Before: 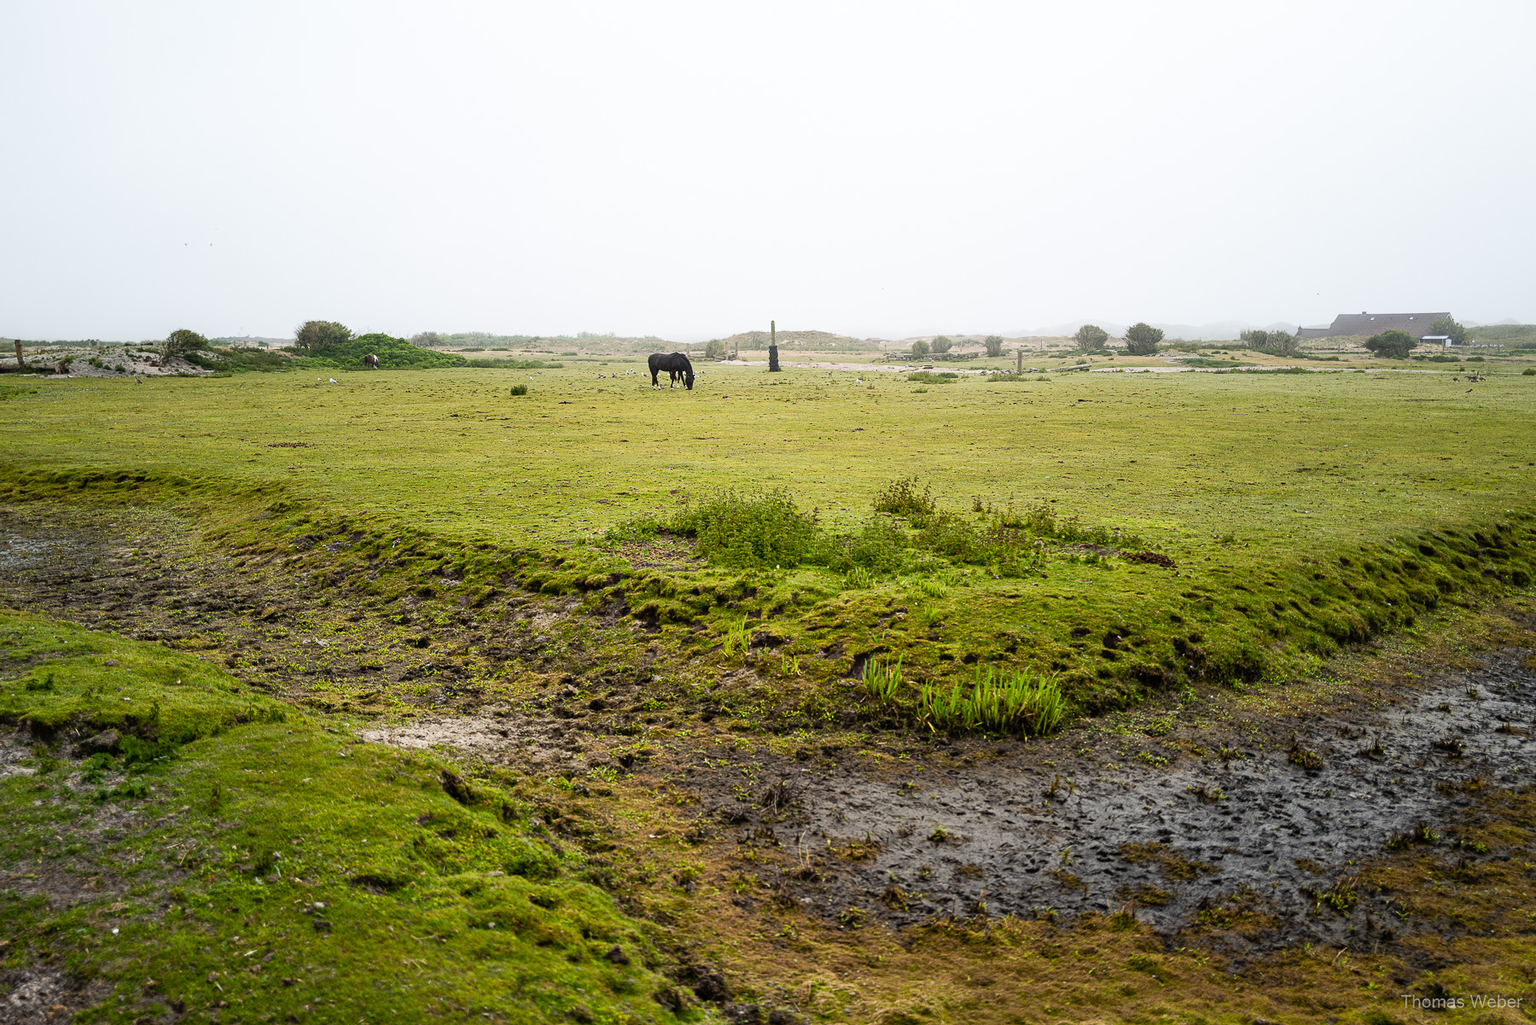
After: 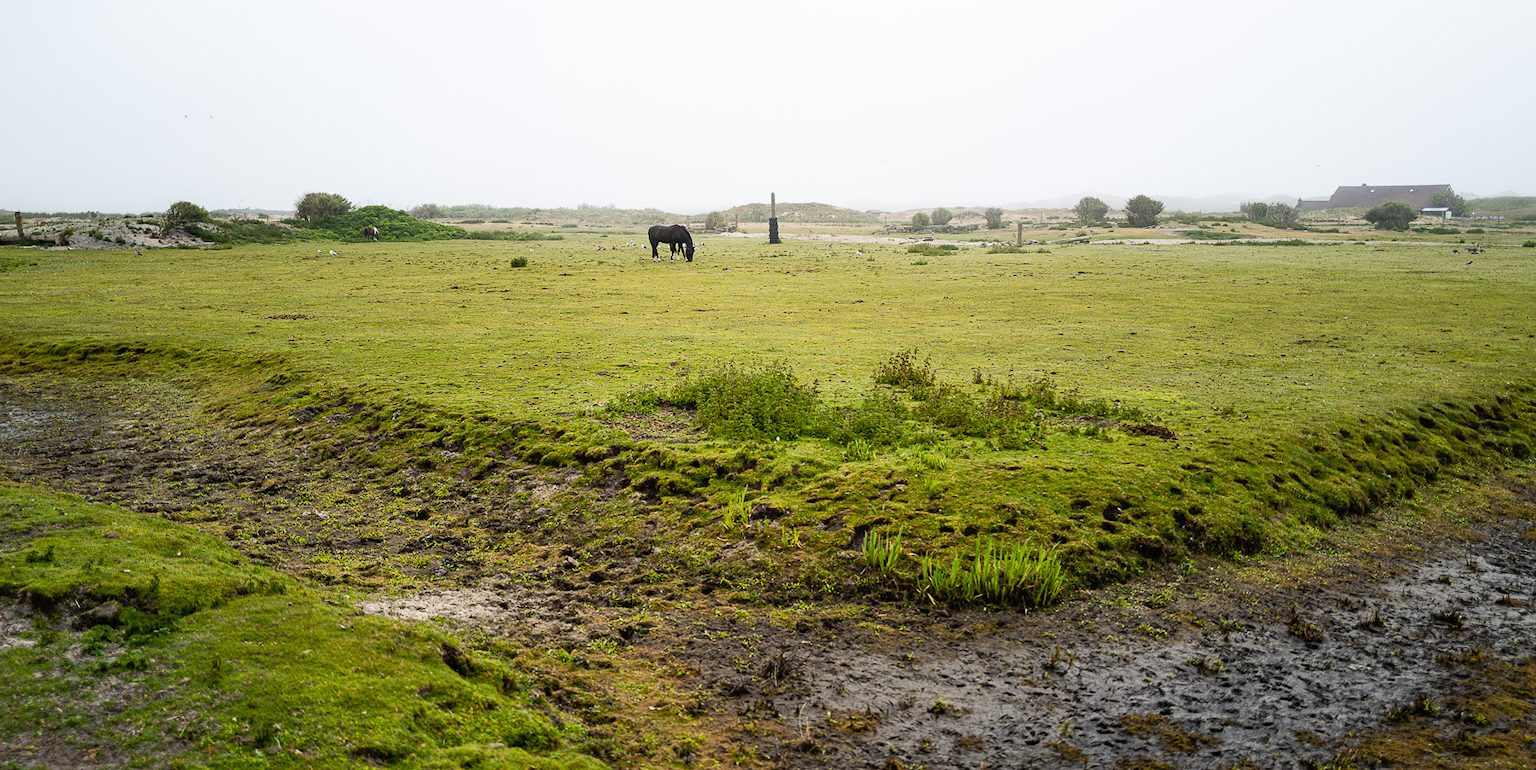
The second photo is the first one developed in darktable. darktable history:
crop and rotate: top 12.504%, bottom 12.24%
